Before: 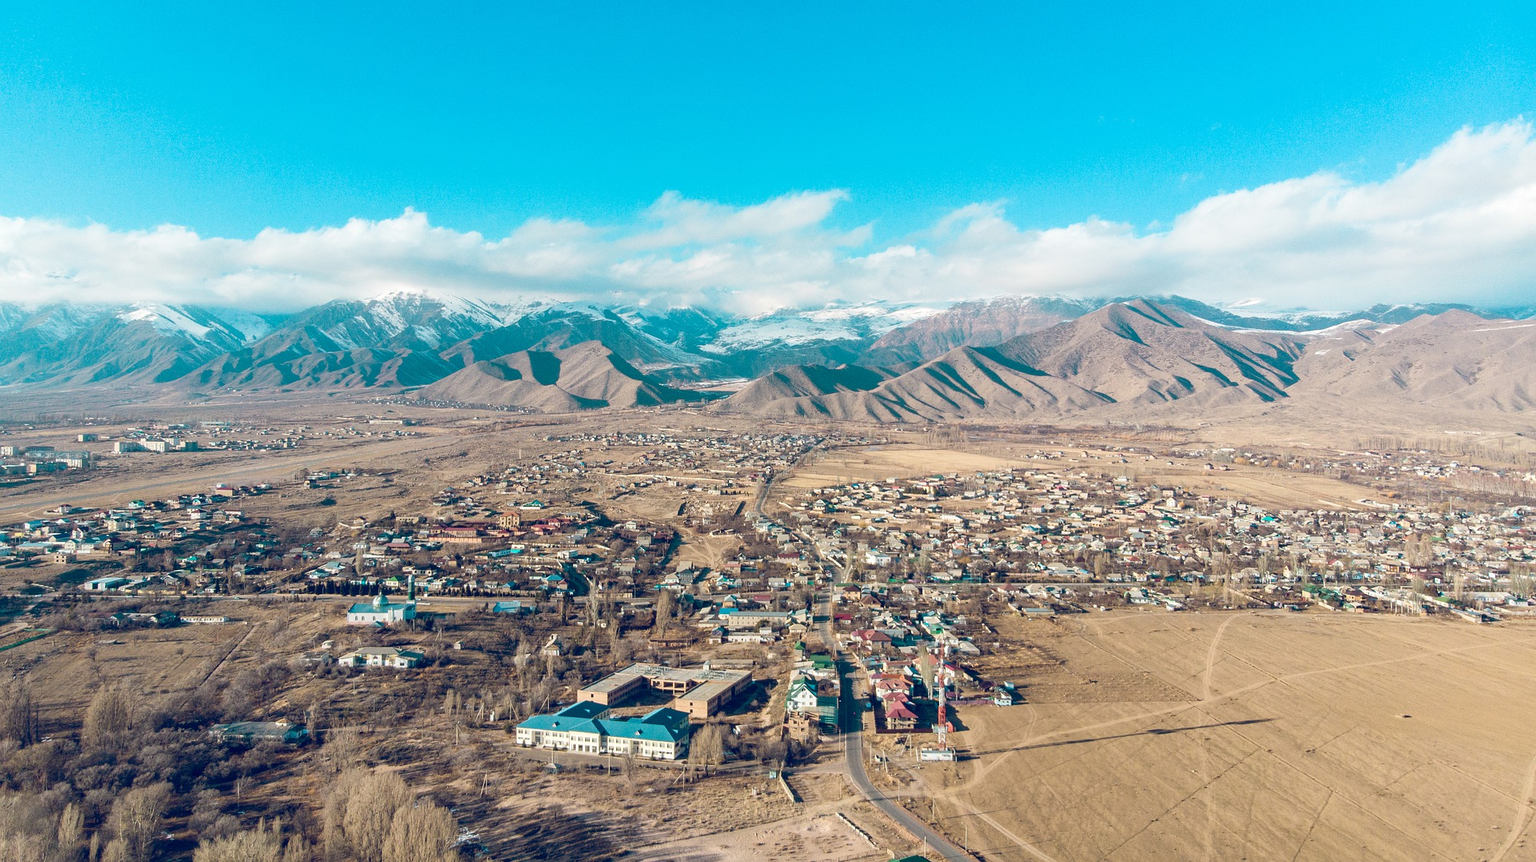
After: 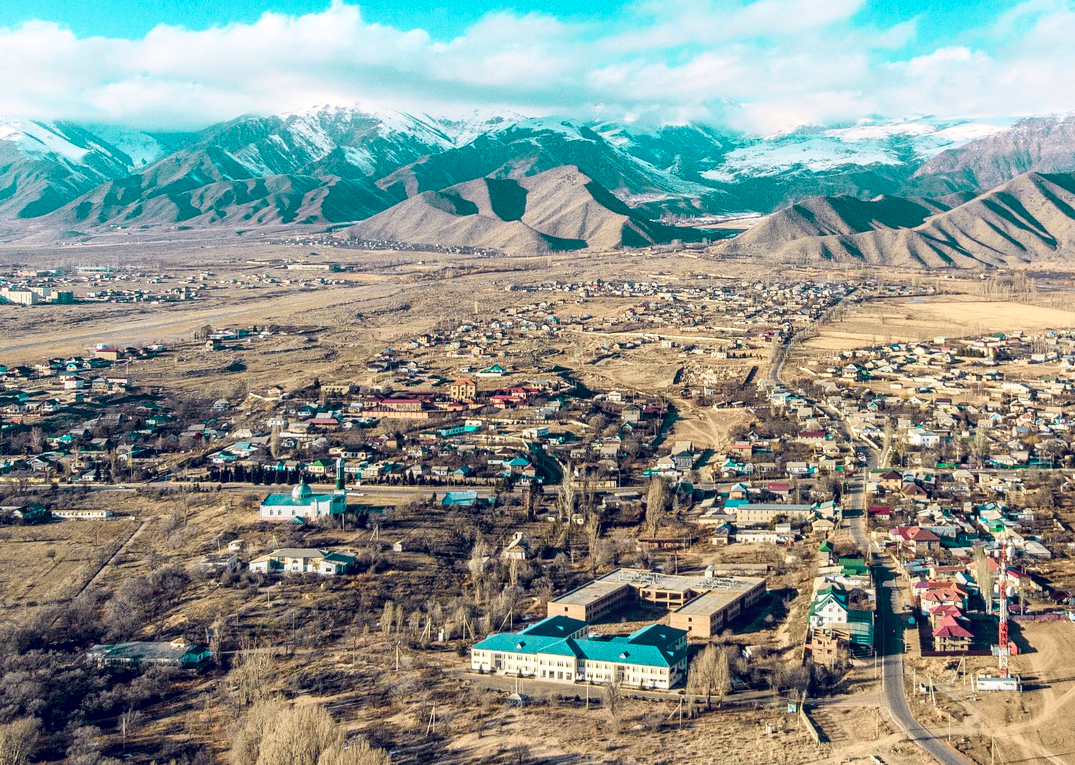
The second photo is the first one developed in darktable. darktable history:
crop: left 9.109%, top 24.213%, right 34.868%, bottom 4.743%
tone curve: curves: ch0 [(0, 0.011) (0.053, 0.026) (0.174, 0.115) (0.416, 0.417) (0.697, 0.758) (0.852, 0.902) (0.991, 0.981)]; ch1 [(0, 0) (0.264, 0.22) (0.407, 0.373) (0.463, 0.457) (0.492, 0.5) (0.512, 0.511) (0.54, 0.543) (0.585, 0.617) (0.659, 0.686) (0.78, 0.8) (1, 1)]; ch2 [(0, 0) (0.438, 0.449) (0.473, 0.469) (0.503, 0.5) (0.523, 0.534) (0.562, 0.591) (0.612, 0.627) (0.701, 0.707) (1, 1)], color space Lab, independent channels, preserve colors none
local contrast: on, module defaults
